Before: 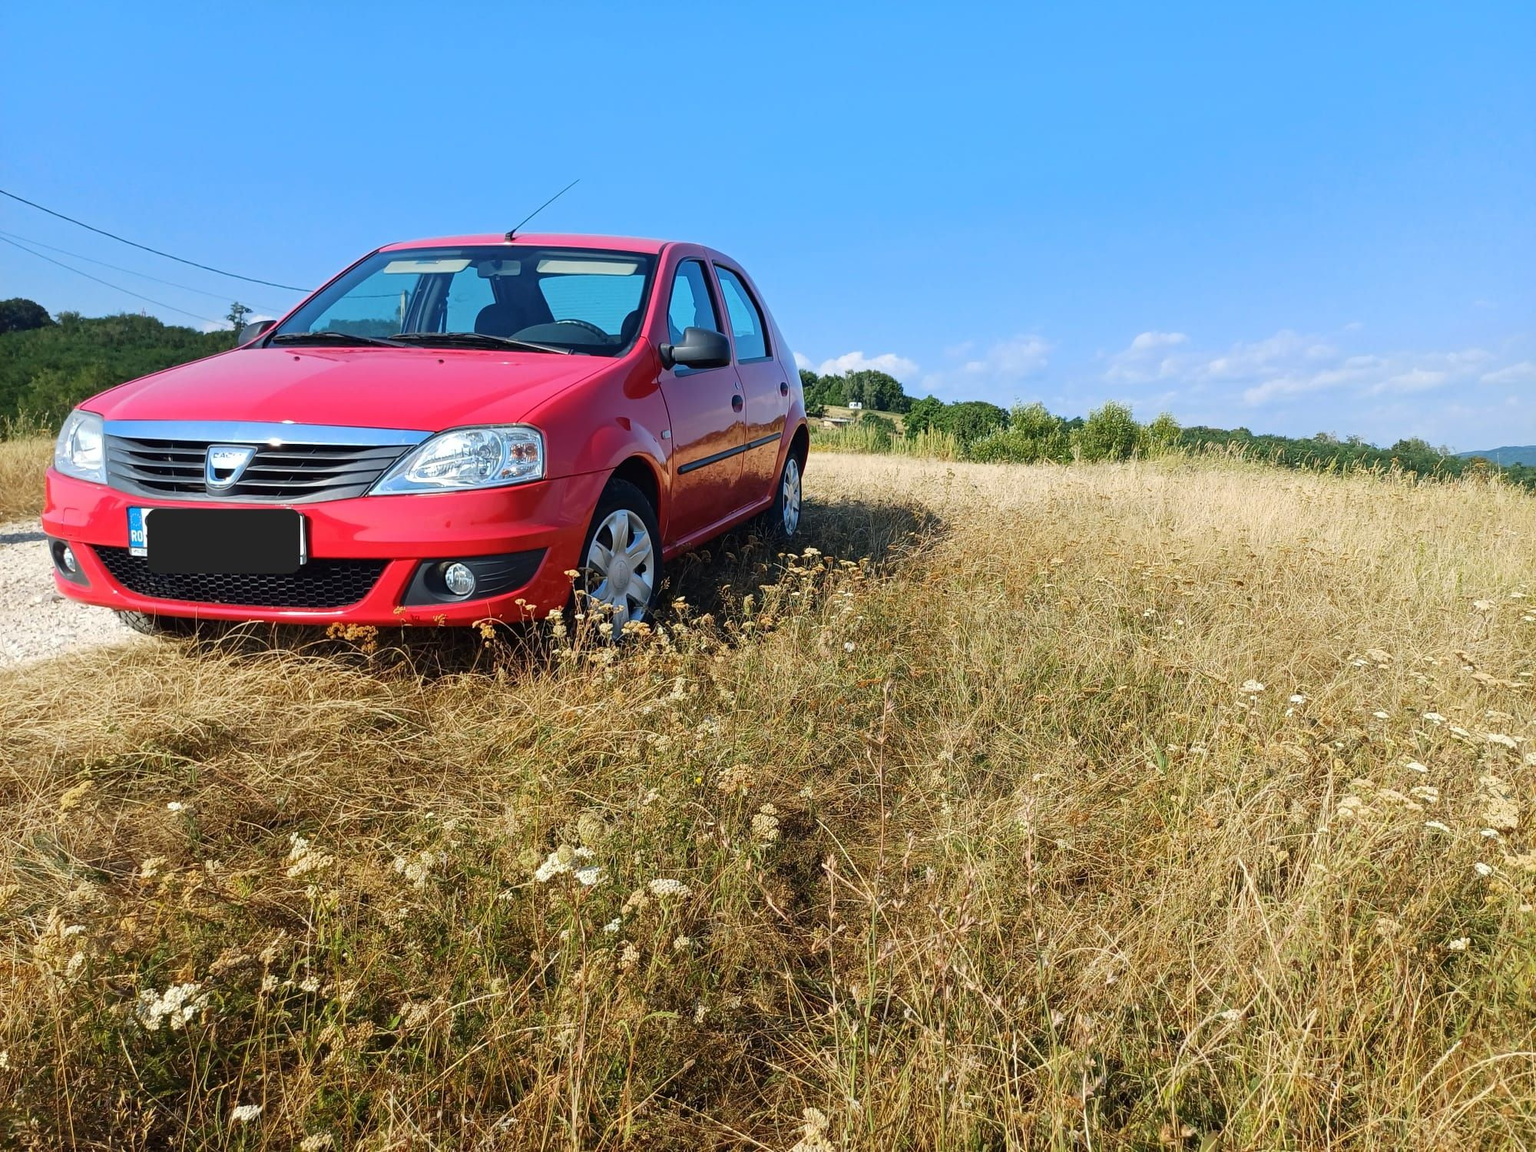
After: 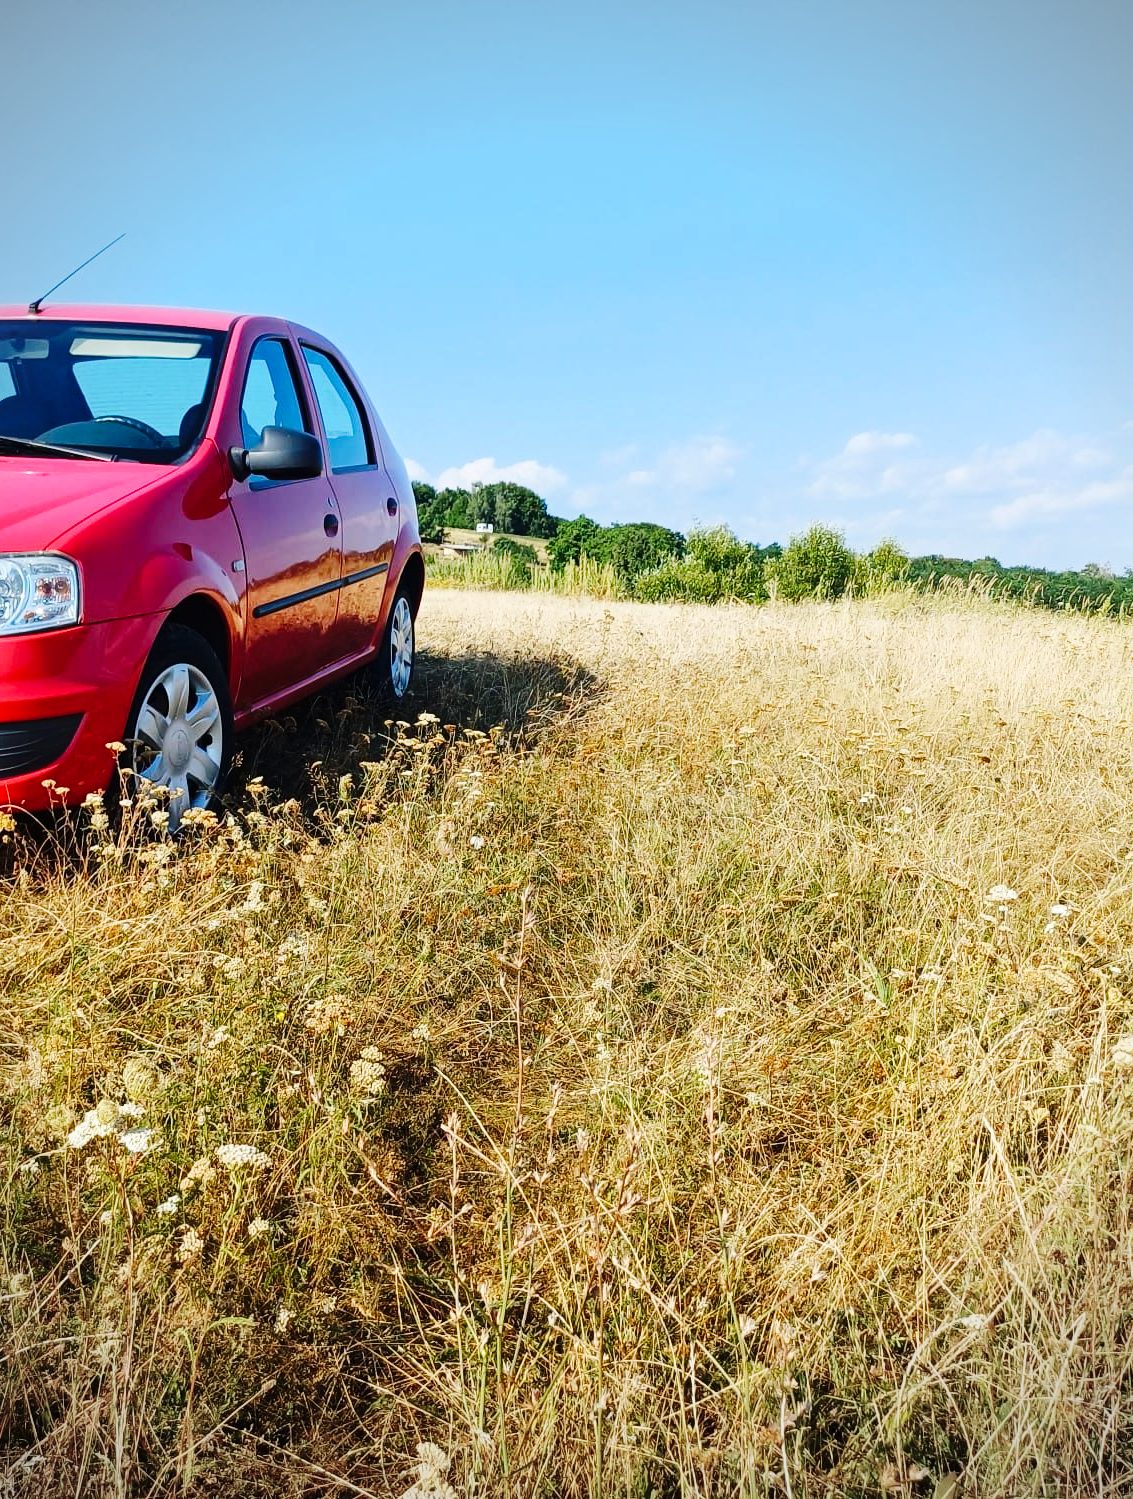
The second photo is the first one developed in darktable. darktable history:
crop: left 31.458%, top 0%, right 11.876%
vignetting: on, module defaults
base curve: curves: ch0 [(0, 0) (0.036, 0.025) (0.121, 0.166) (0.206, 0.329) (0.605, 0.79) (1, 1)], preserve colors none
